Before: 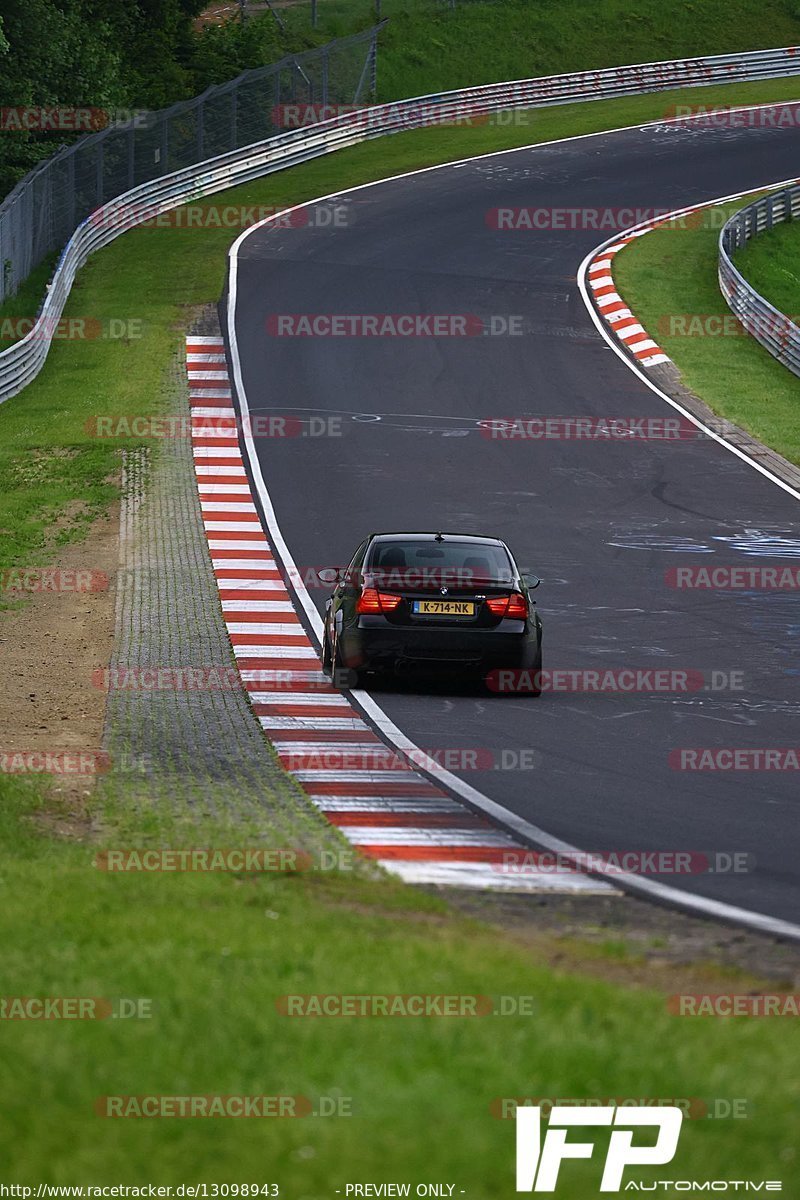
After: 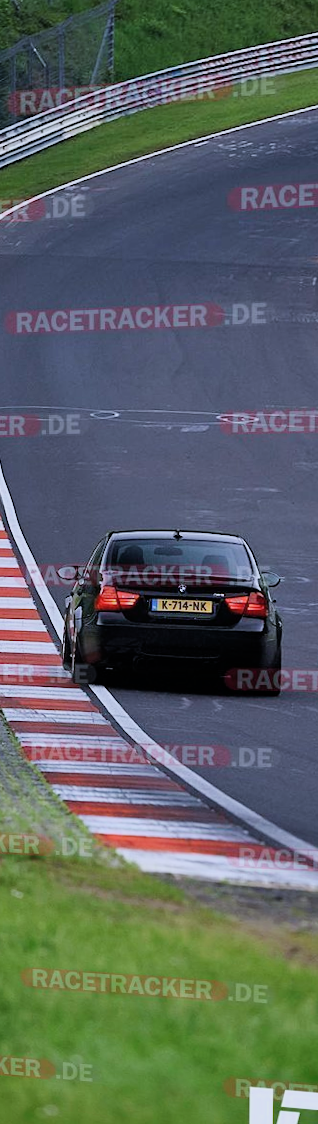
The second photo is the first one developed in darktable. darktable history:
shadows and highlights: shadows 37.27, highlights -28.18, soften with gaussian
filmic rgb: black relative exposure -7.65 EV, white relative exposure 4.56 EV, hardness 3.61, contrast 1.05
crop: left 28.583%, right 29.231%
exposure: black level correction 0, exposure 0.5 EV, compensate highlight preservation false
rotate and perspective: rotation 0.062°, lens shift (vertical) 0.115, lens shift (horizontal) -0.133, crop left 0.047, crop right 0.94, crop top 0.061, crop bottom 0.94
color calibration: illuminant as shot in camera, x 0.37, y 0.382, temperature 4313.32 K
